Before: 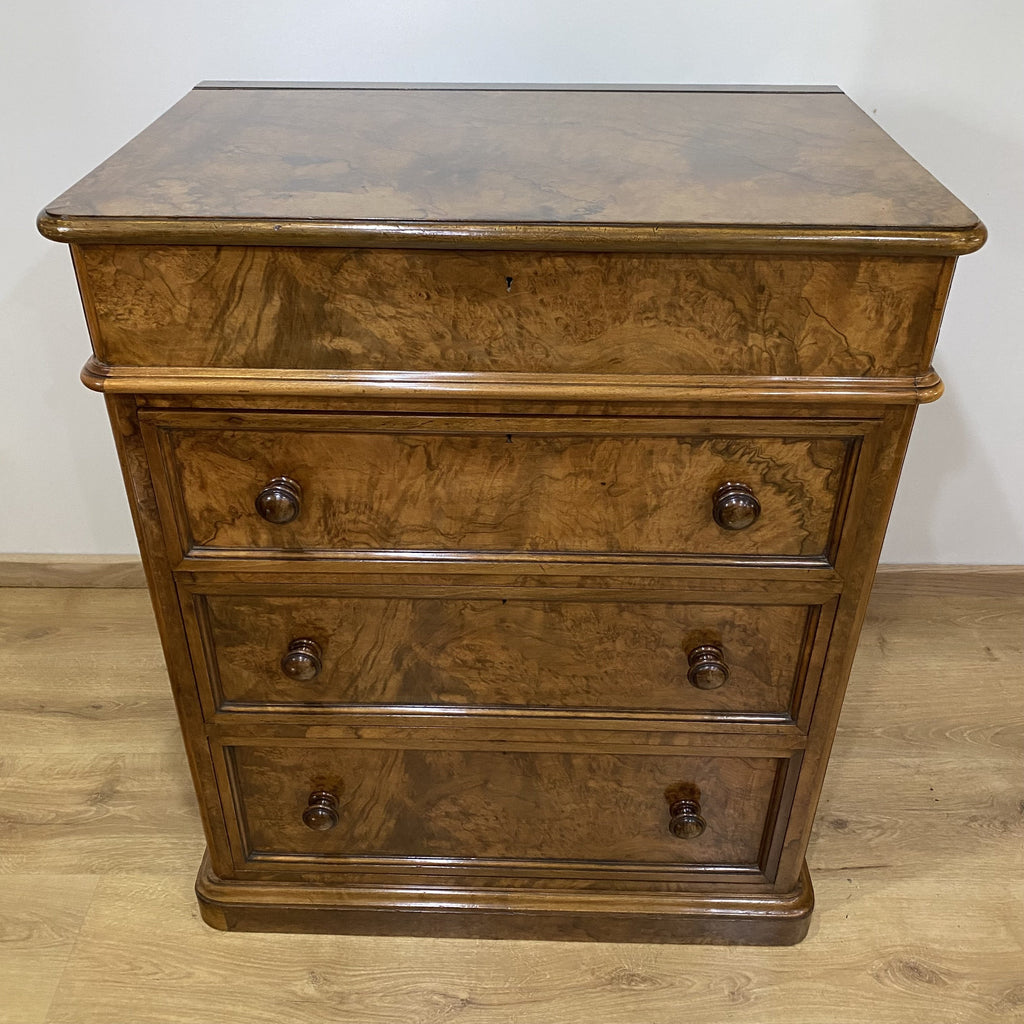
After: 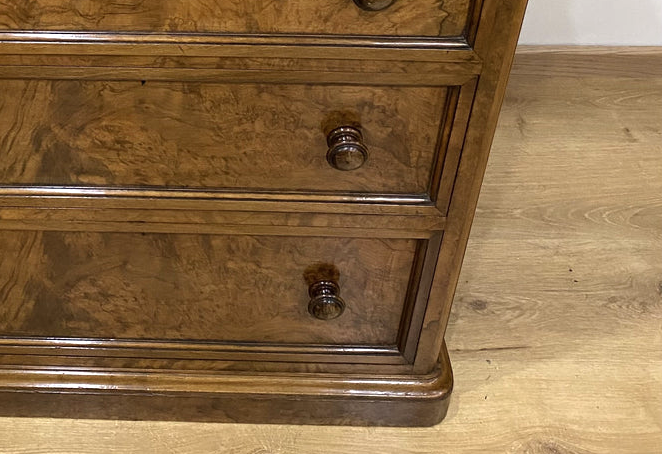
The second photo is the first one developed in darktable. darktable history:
crop and rotate: left 35.342%, top 50.781%, bottom 4.787%
tone equalizer: -8 EV -0.419 EV, -7 EV -0.409 EV, -6 EV -0.318 EV, -5 EV -0.216 EV, -3 EV 0.239 EV, -2 EV 0.322 EV, -1 EV 0.386 EV, +0 EV 0.421 EV
